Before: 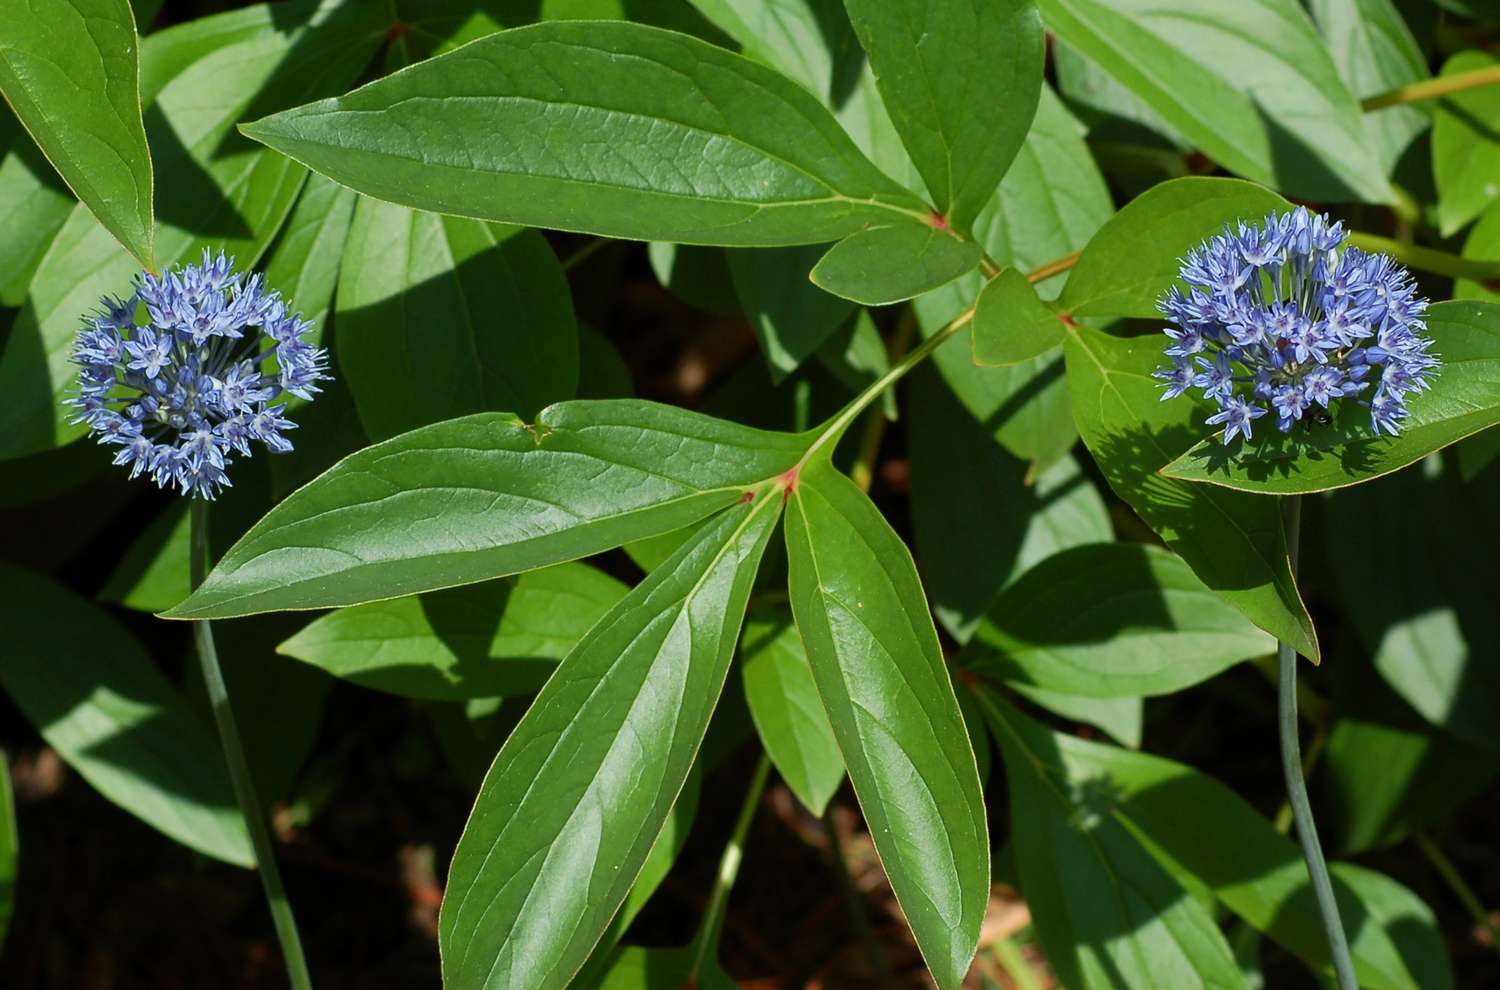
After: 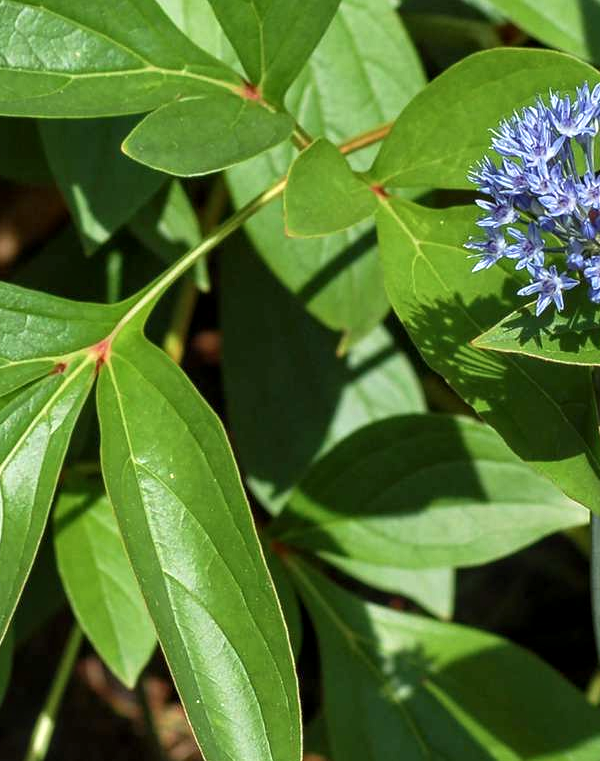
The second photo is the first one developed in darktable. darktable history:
crop: left 45.883%, top 13.033%, right 14.077%, bottom 10.033%
exposure: exposure 0.494 EV, compensate exposure bias true, compensate highlight preservation false
local contrast: on, module defaults
contrast brightness saturation: contrast 0.009, saturation -0.065
